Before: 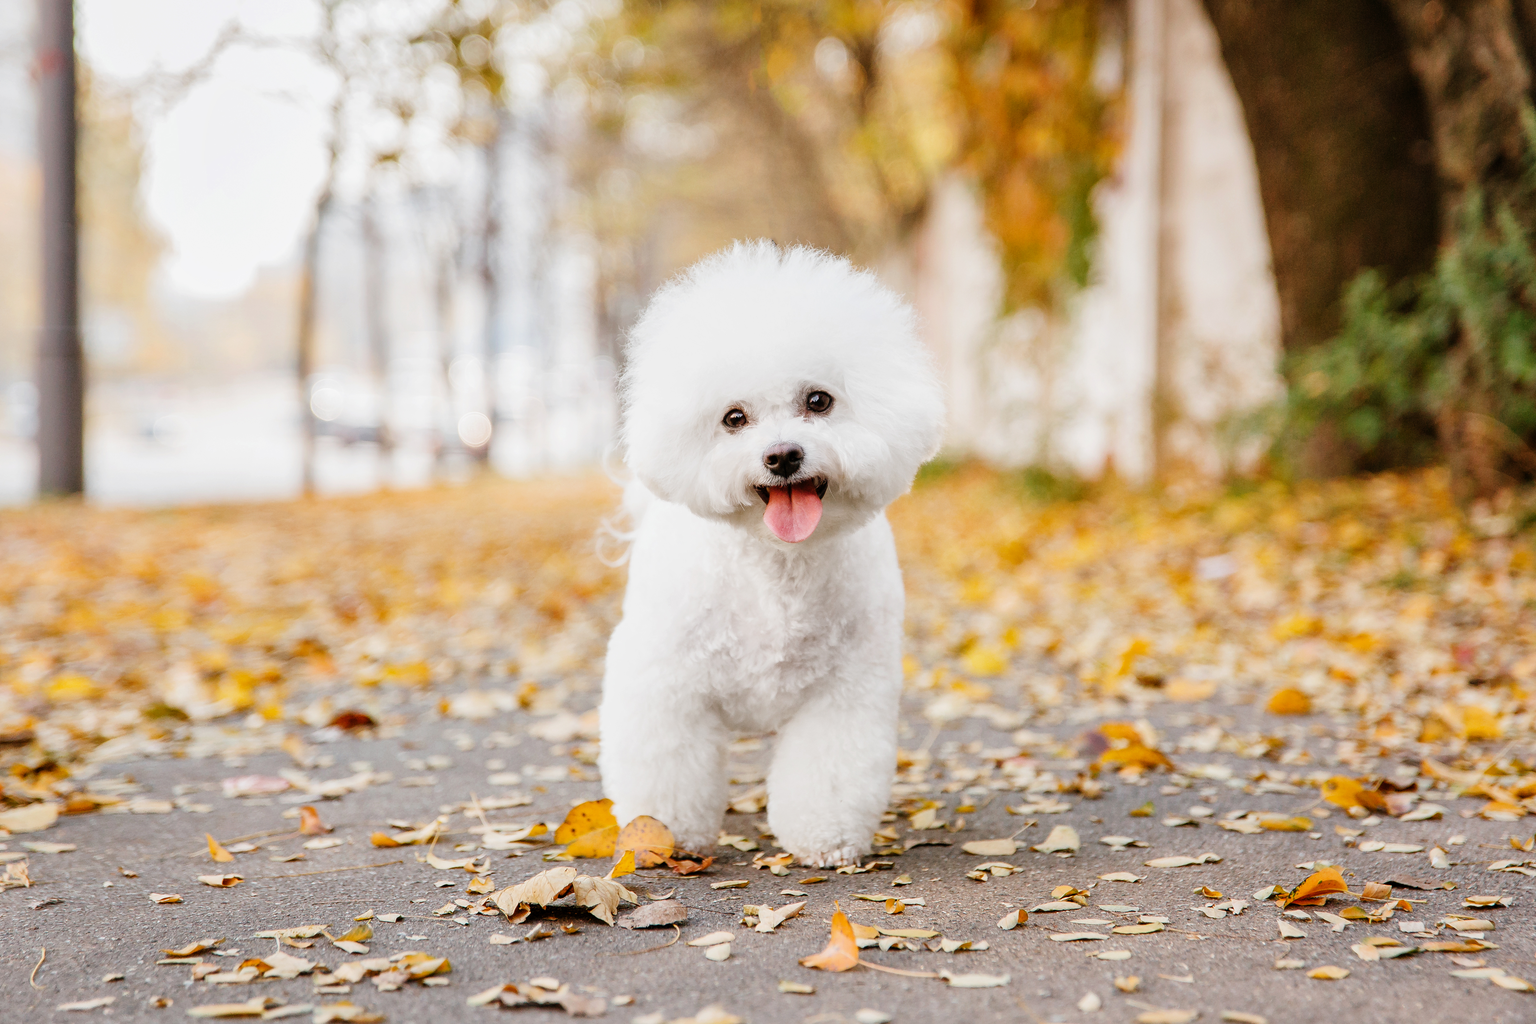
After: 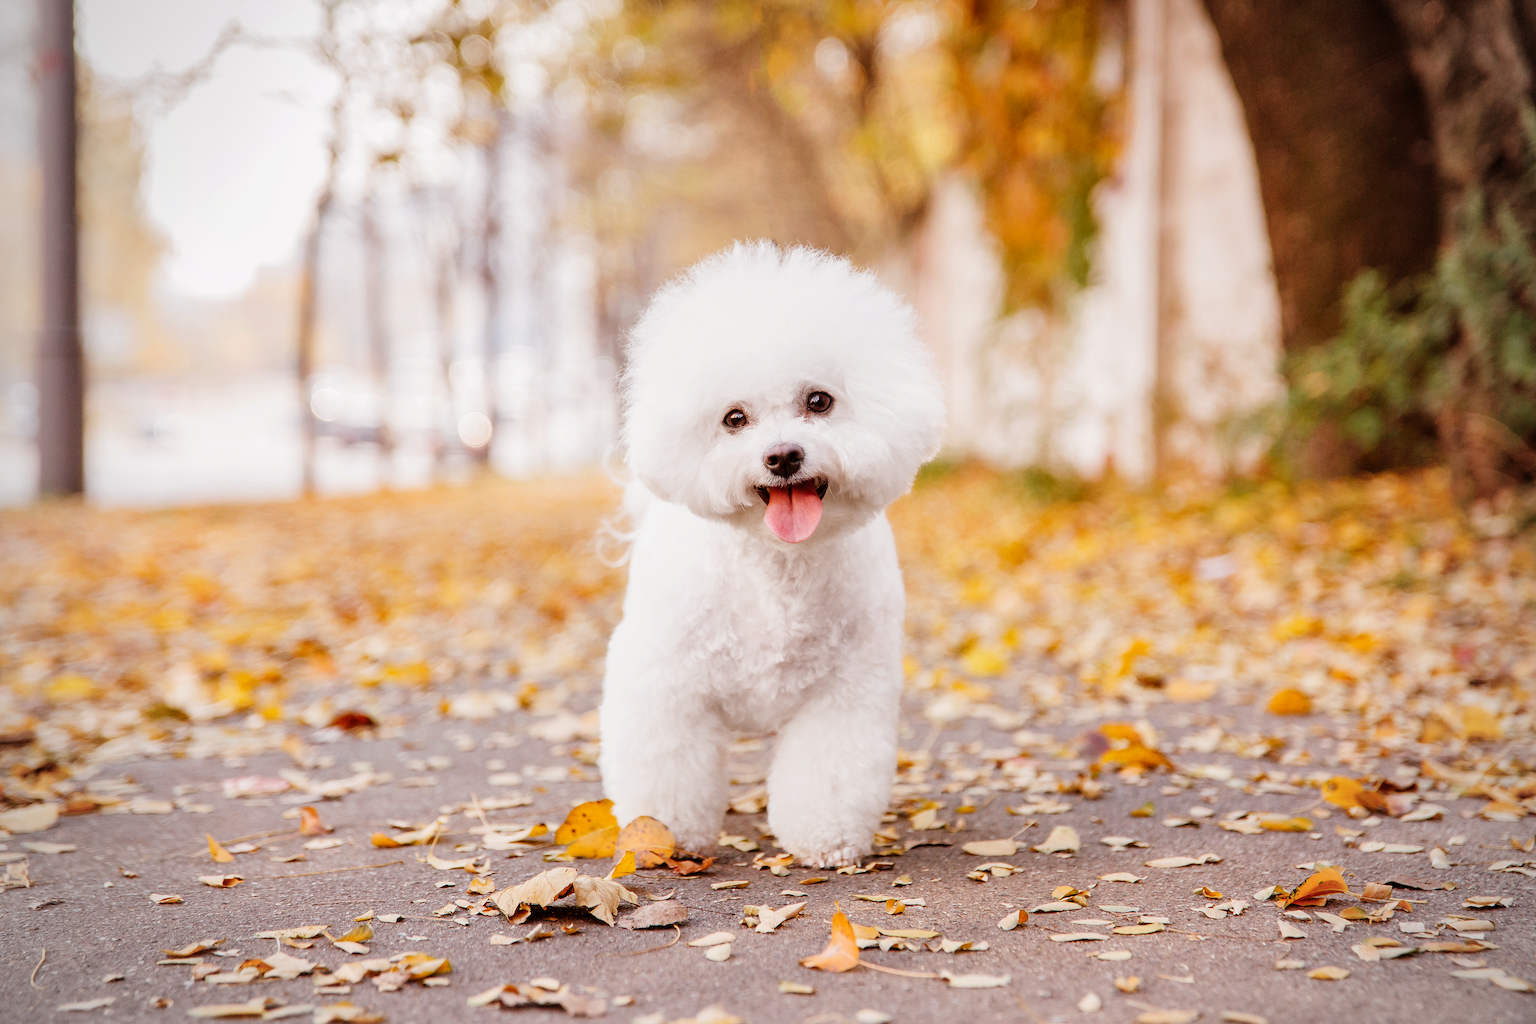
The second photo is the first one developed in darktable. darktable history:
vignetting: fall-off radius 60.92%
rgb levels: mode RGB, independent channels, levels [[0, 0.474, 1], [0, 0.5, 1], [0, 0.5, 1]]
